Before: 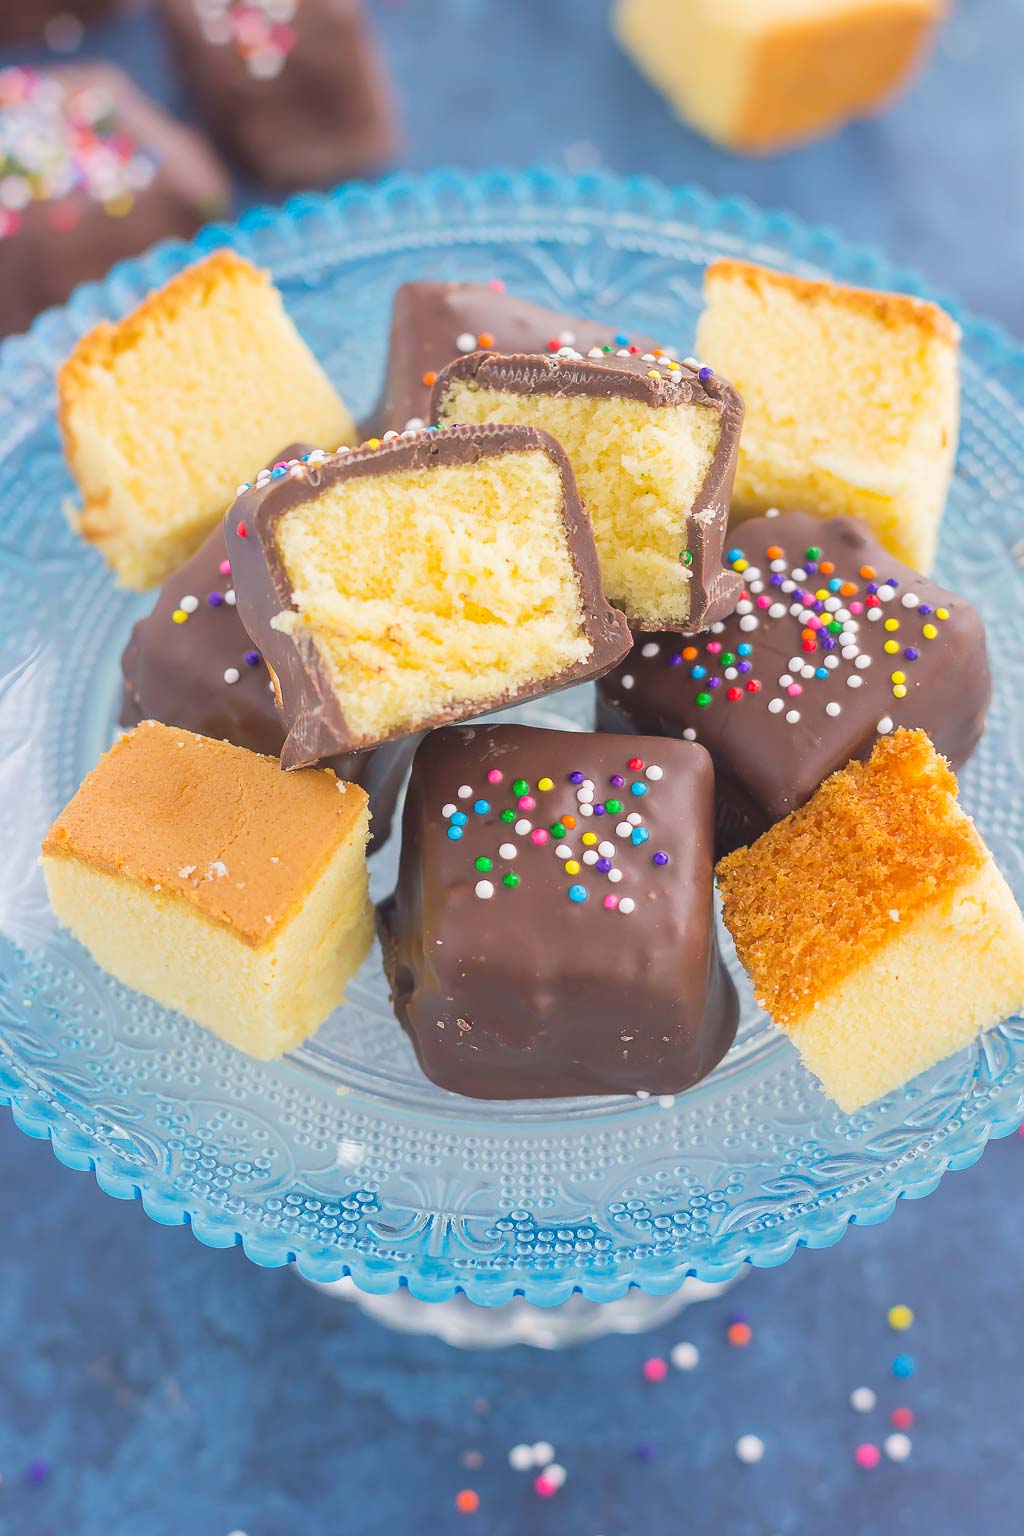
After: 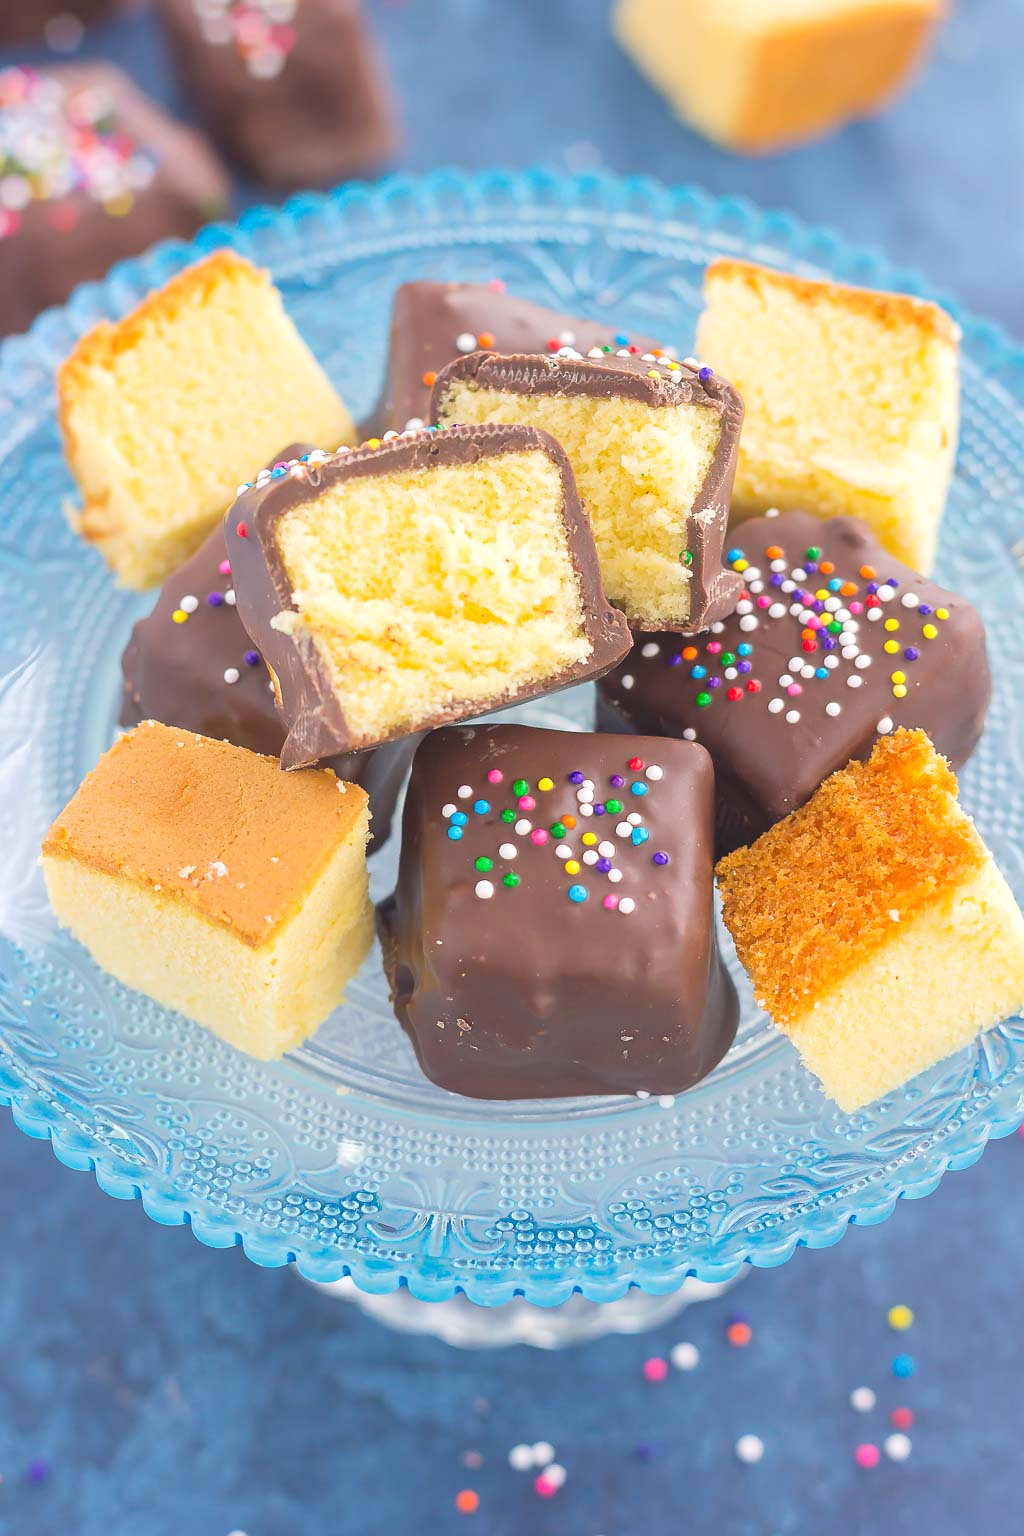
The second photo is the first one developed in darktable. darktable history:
white balance: emerald 1
exposure: exposure 0.2 EV, compensate highlight preservation false
